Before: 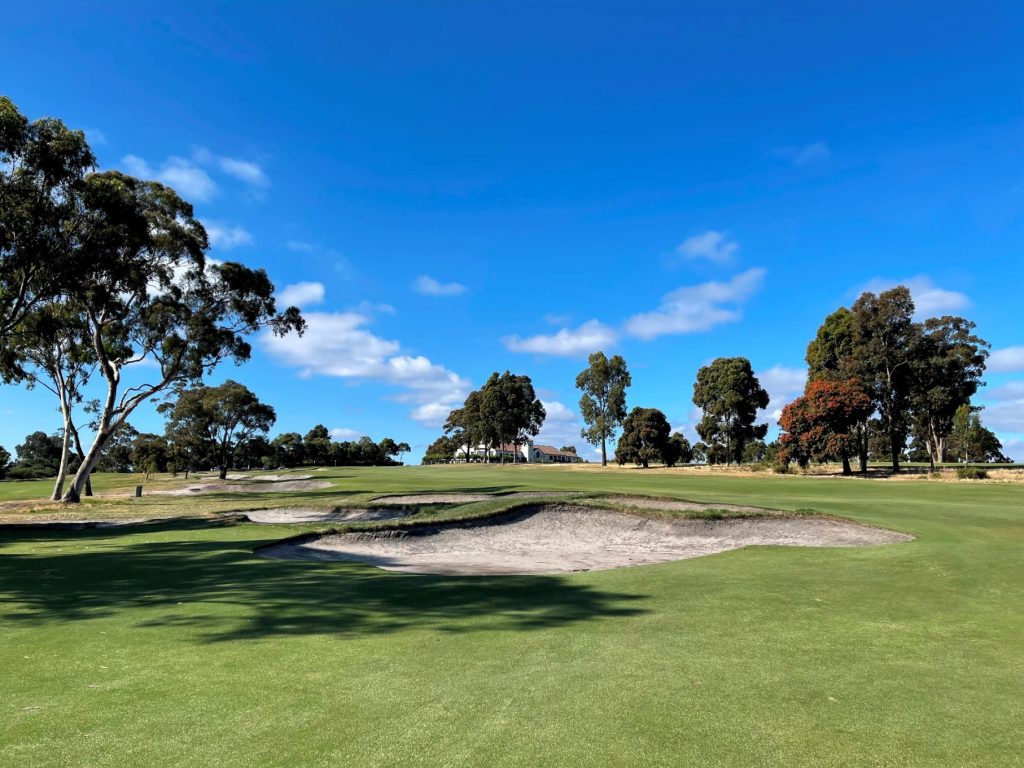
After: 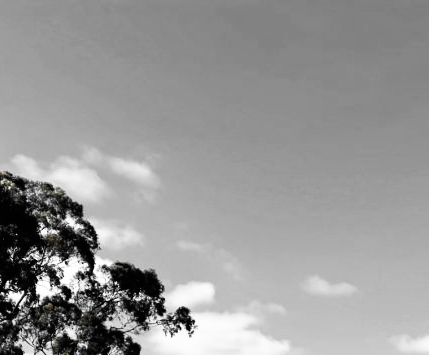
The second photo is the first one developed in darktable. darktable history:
crop and rotate: left 10.817%, top 0.062%, right 47.194%, bottom 53.626%
color zones: curves: ch0 [(0, 0.447) (0.184, 0.543) (0.323, 0.476) (0.429, 0.445) (0.571, 0.443) (0.714, 0.451) (0.857, 0.452) (1, 0.447)]; ch1 [(0, 0.464) (0.176, 0.46) (0.287, 0.177) (0.429, 0.002) (0.571, 0) (0.714, 0) (0.857, 0) (1, 0.464)], mix 20%
base curve: curves: ch0 [(0, 0) (0.007, 0.004) (0.027, 0.03) (0.046, 0.07) (0.207, 0.54) (0.442, 0.872) (0.673, 0.972) (1, 1)], preserve colors none
shadows and highlights: shadows 25, highlights -25
